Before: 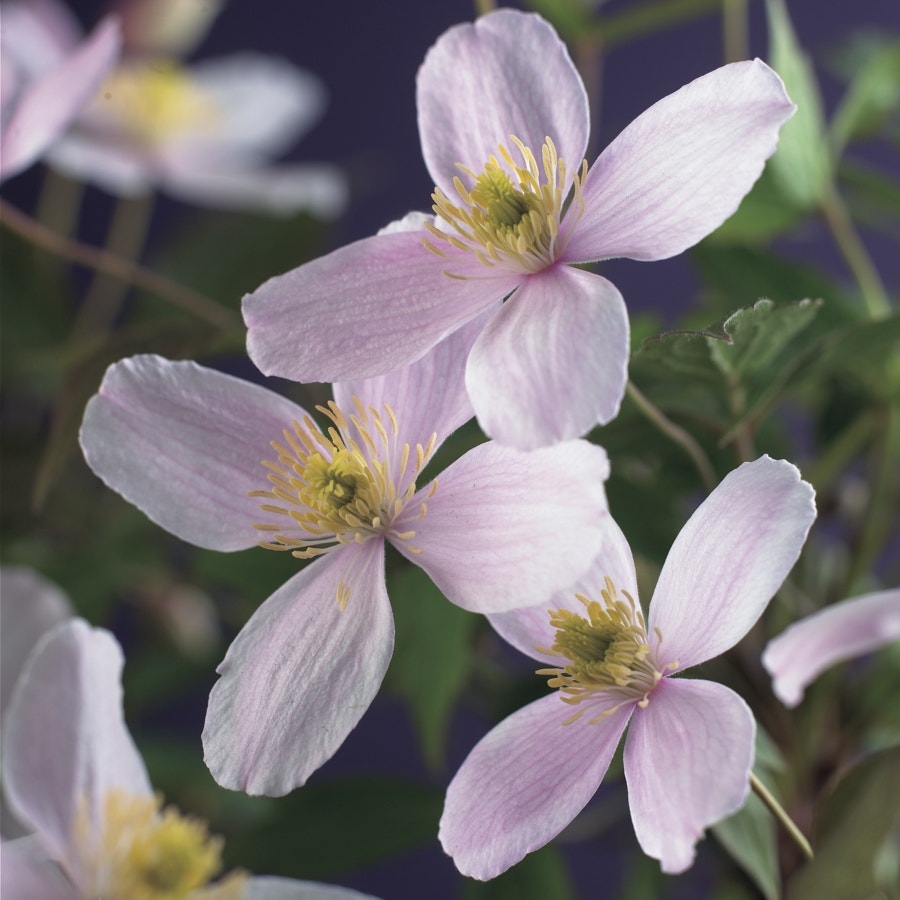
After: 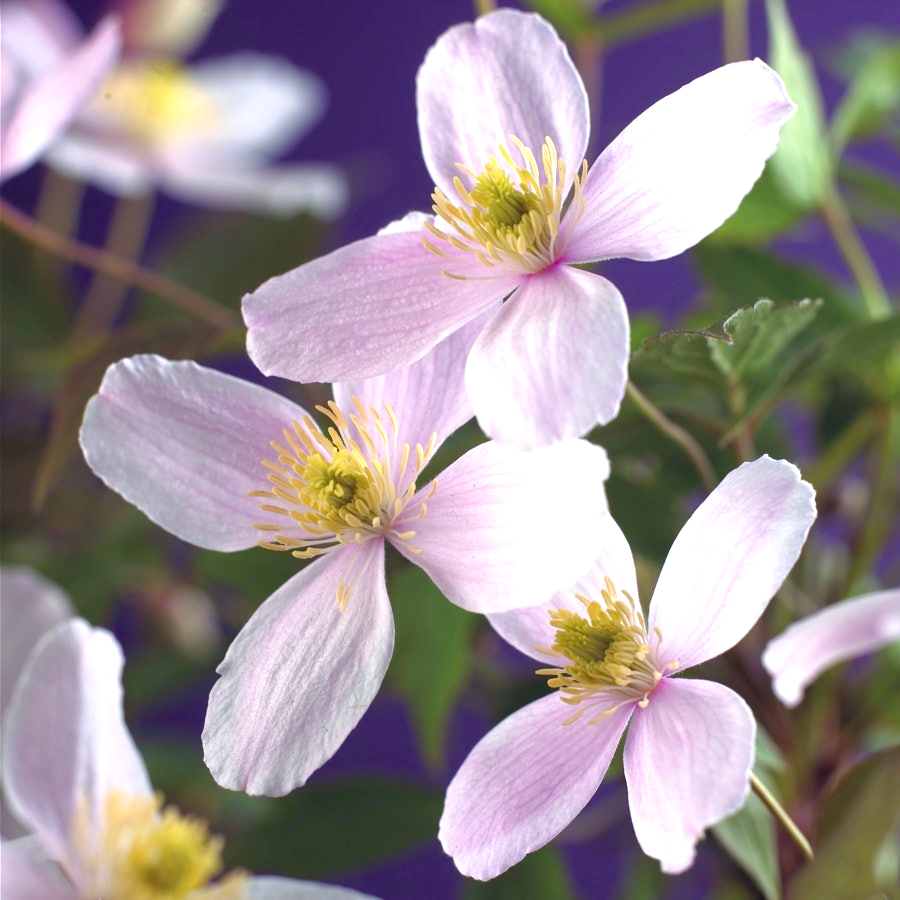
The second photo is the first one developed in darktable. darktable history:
exposure: exposure 0.694 EV, compensate highlight preservation false
color balance rgb: shadows lift › luminance 0.477%, shadows lift › chroma 6.818%, shadows lift › hue 297.31°, linear chroma grading › global chroma 15.621%, perceptual saturation grading › global saturation 40.748%, perceptual saturation grading › highlights -50.129%, perceptual saturation grading › shadows 30.003%, global vibrance 6.057%
